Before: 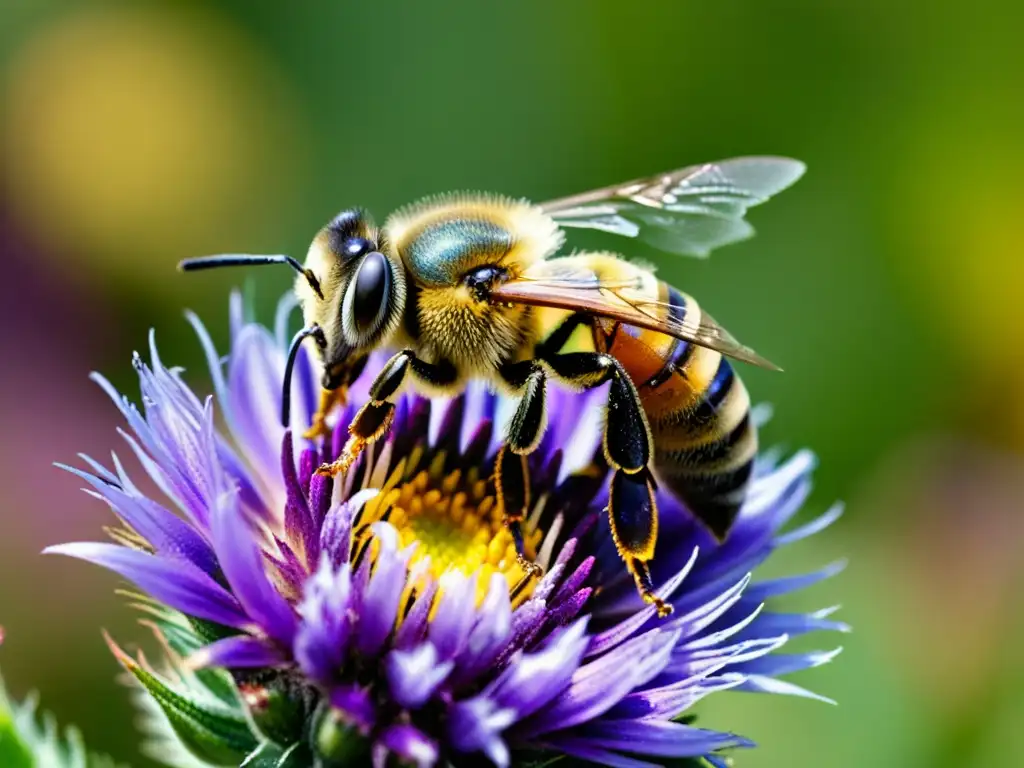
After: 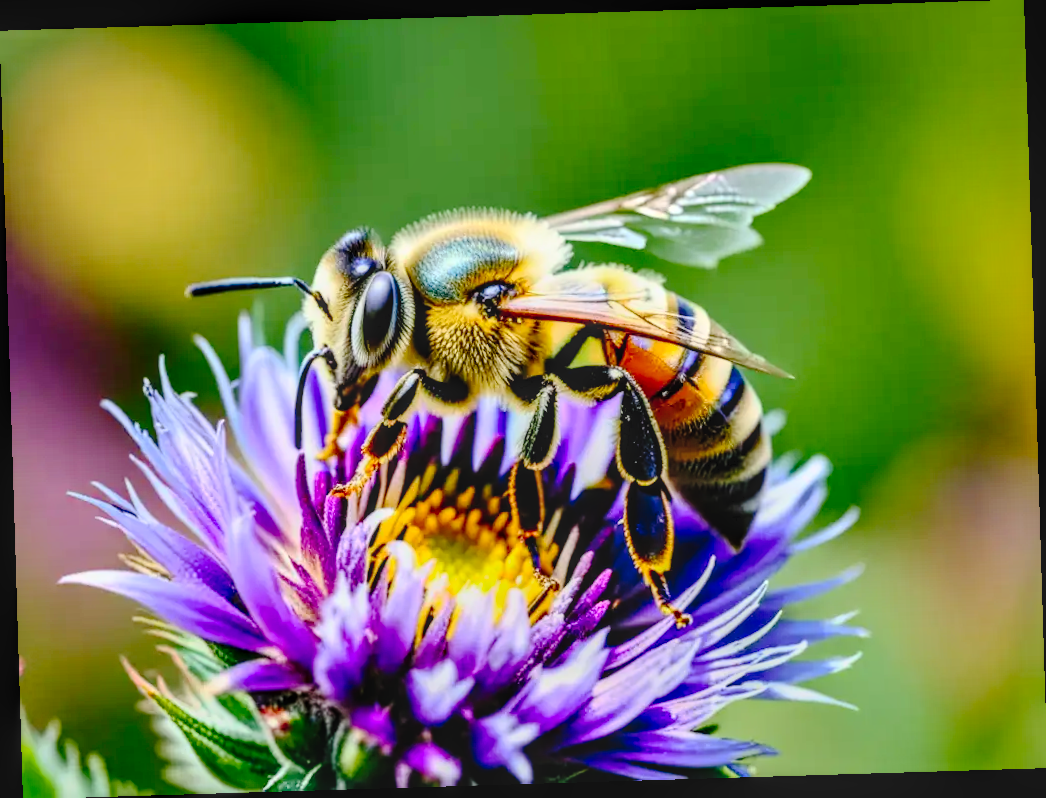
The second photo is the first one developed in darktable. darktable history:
tone curve: curves: ch0 [(0, 0) (0.003, 0.011) (0.011, 0.012) (0.025, 0.013) (0.044, 0.023) (0.069, 0.04) (0.1, 0.06) (0.136, 0.094) (0.177, 0.145) (0.224, 0.213) (0.277, 0.301) (0.335, 0.389) (0.399, 0.473) (0.468, 0.554) (0.543, 0.627) (0.623, 0.694) (0.709, 0.763) (0.801, 0.83) (0.898, 0.906) (1, 1)], preserve colors none
local contrast: highlights 0%, shadows 0%, detail 133%
contrast brightness saturation: contrast 0.2, brightness 0.16, saturation 0.22
rotate and perspective: rotation -1.75°, automatic cropping off
